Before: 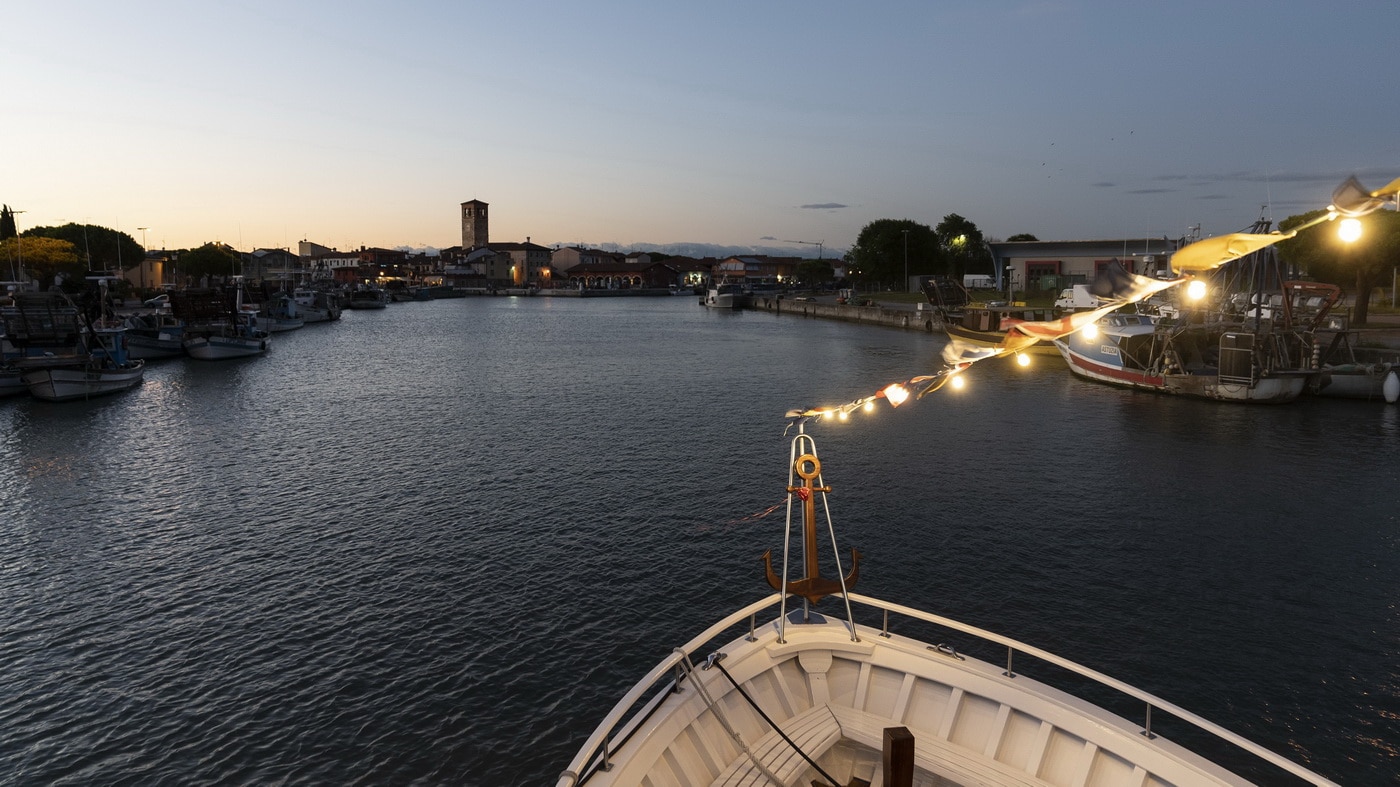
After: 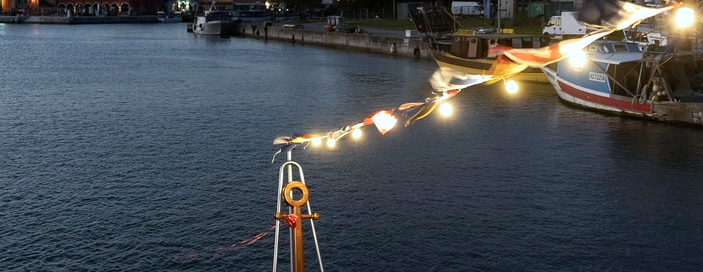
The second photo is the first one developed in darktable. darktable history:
white balance: red 0.924, blue 1.095
exposure: exposure 0.29 EV, compensate highlight preservation false
crop: left 36.607%, top 34.735%, right 13.146%, bottom 30.611%
